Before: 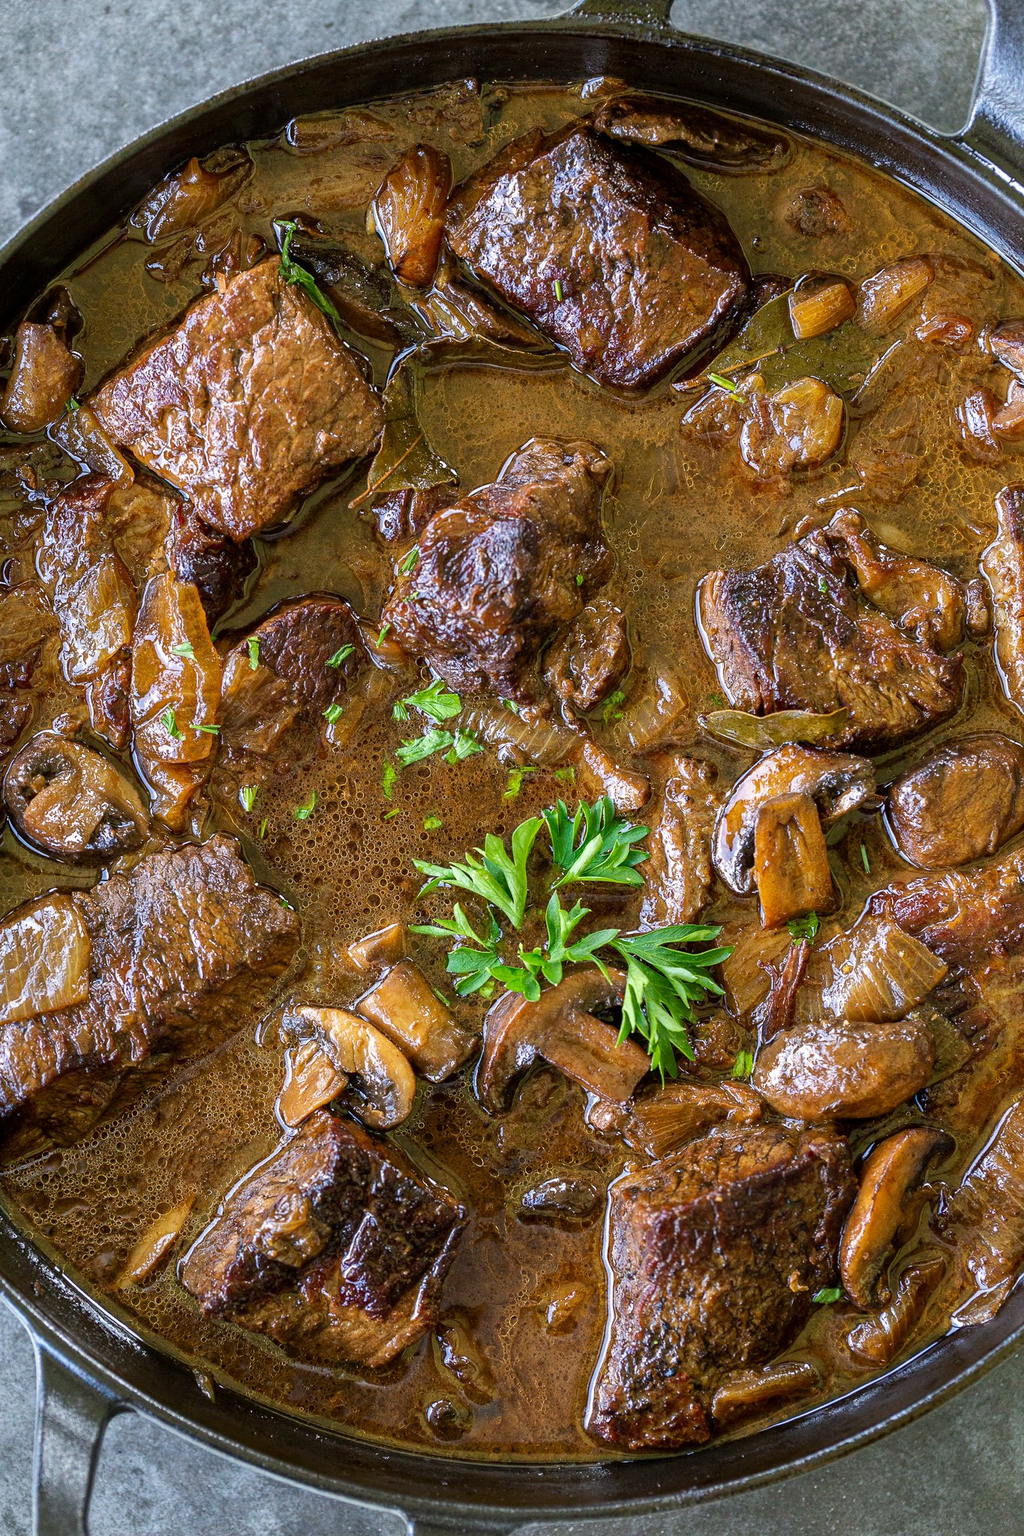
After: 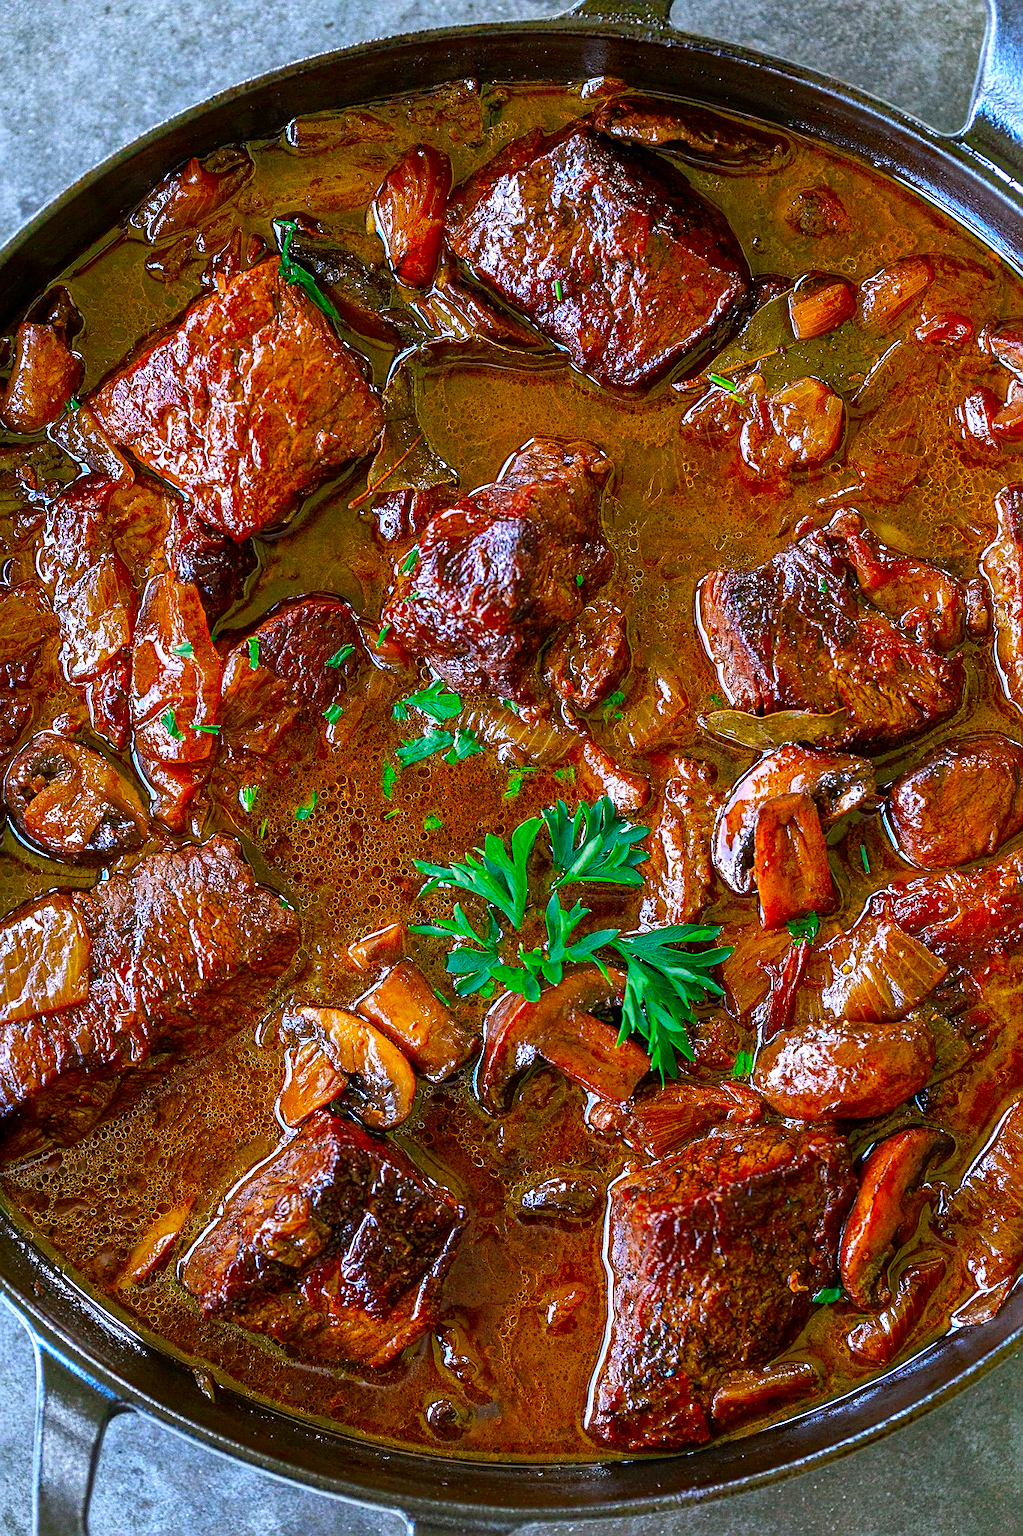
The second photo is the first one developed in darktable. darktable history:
color correction: highlights a* 1.53, highlights b* -1.8, saturation 2.43
sharpen: amount 0.495
color zones: curves: ch0 [(0, 0.5) (0.125, 0.4) (0.25, 0.5) (0.375, 0.4) (0.5, 0.4) (0.625, 0.6) (0.75, 0.6) (0.875, 0.5)]; ch1 [(0, 0.35) (0.125, 0.45) (0.25, 0.35) (0.375, 0.35) (0.5, 0.35) (0.625, 0.35) (0.75, 0.45) (0.875, 0.35)]; ch2 [(0, 0.6) (0.125, 0.5) (0.25, 0.5) (0.375, 0.6) (0.5, 0.6) (0.625, 0.5) (0.75, 0.5) (0.875, 0.5)]
shadows and highlights: radius 125.13, shadows 30.3, highlights -30.94, low approximation 0.01, soften with gaussian
